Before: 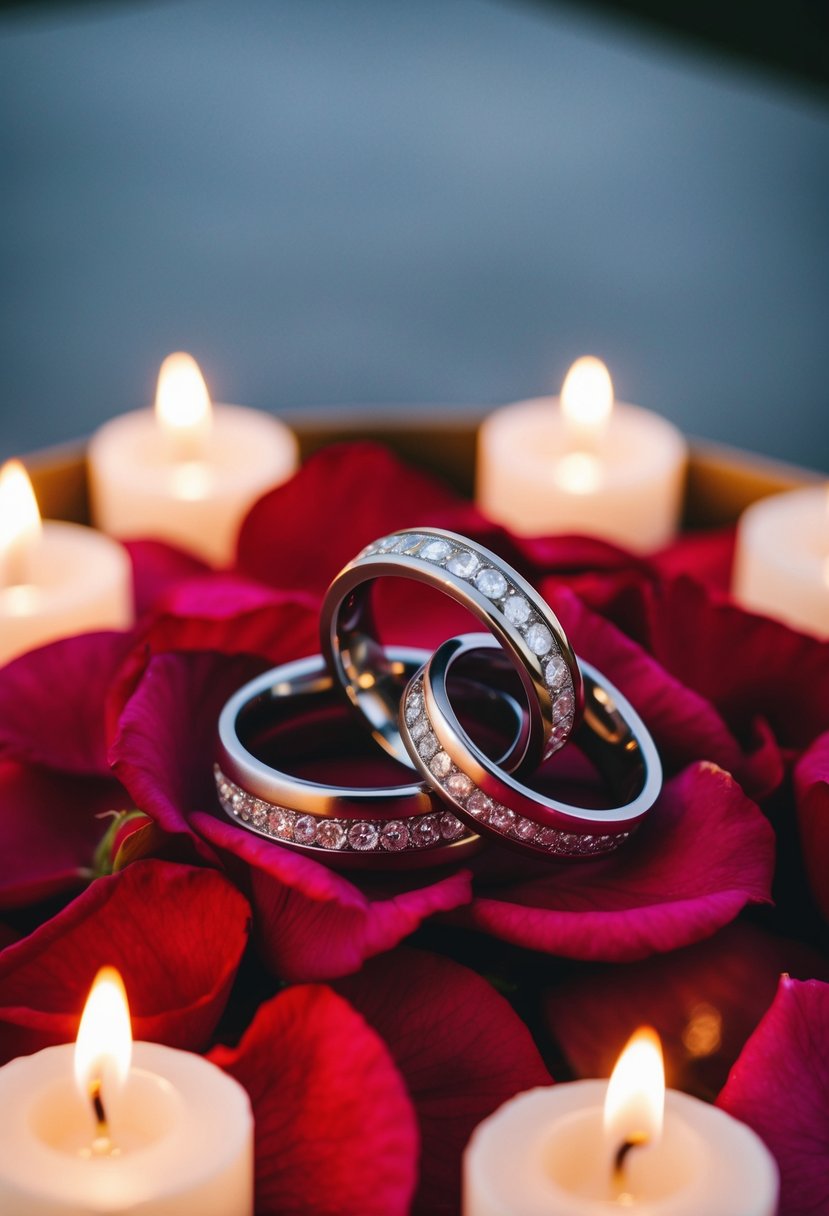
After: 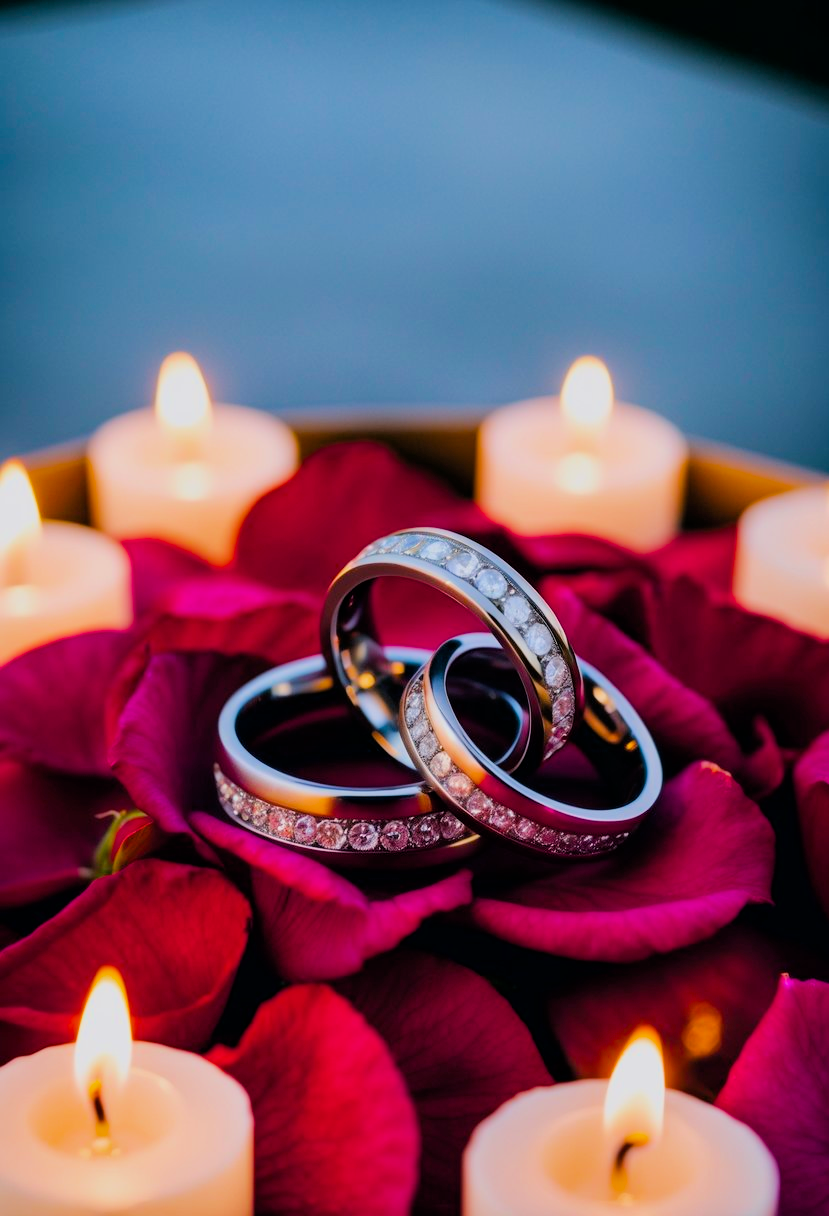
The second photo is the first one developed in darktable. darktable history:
filmic rgb: black relative exposure -7.78 EV, white relative exposure 4.4 EV, target black luminance 0%, hardness 3.75, latitude 50.82%, contrast 1.073, highlights saturation mix 9.29%, shadows ↔ highlights balance -0.281%, color science v6 (2022)
color balance rgb: power › chroma 1.009%, power › hue 253.13°, perceptual saturation grading › global saturation 29.824%, perceptual brilliance grading › mid-tones 10.815%, perceptual brilliance grading › shadows 15.155%, global vibrance 20%
